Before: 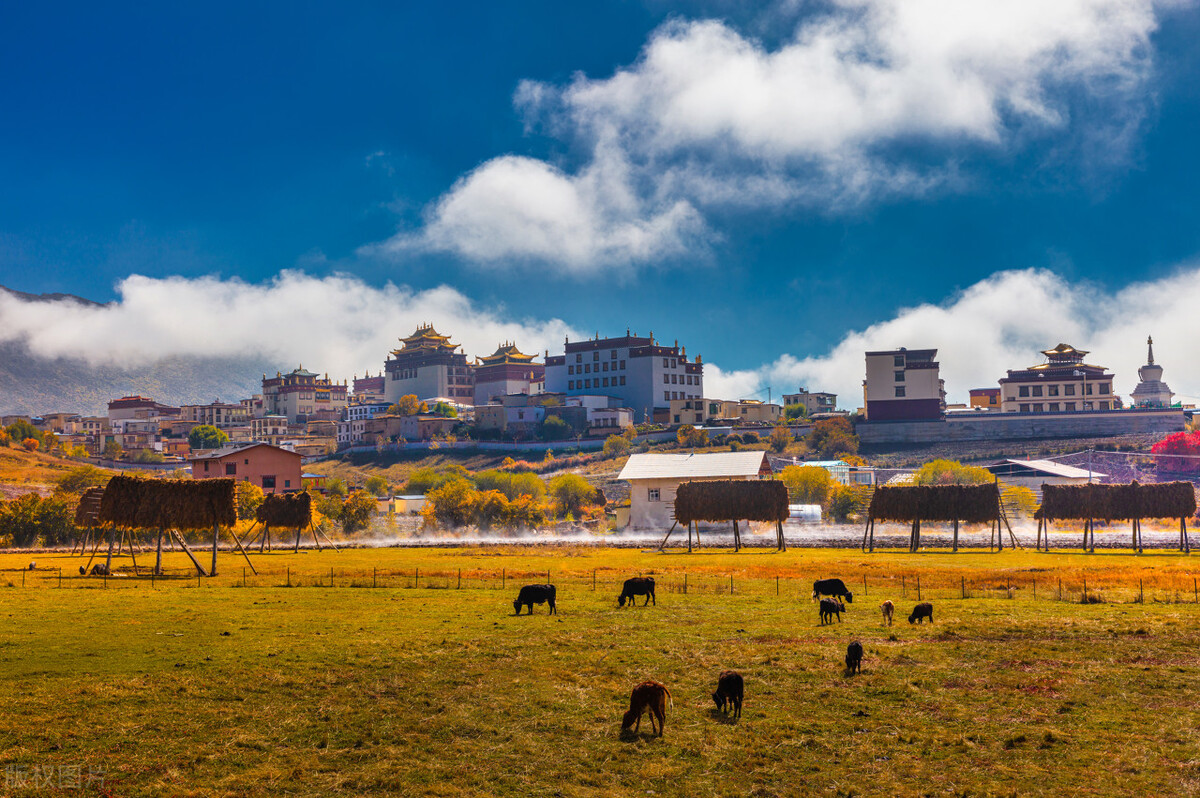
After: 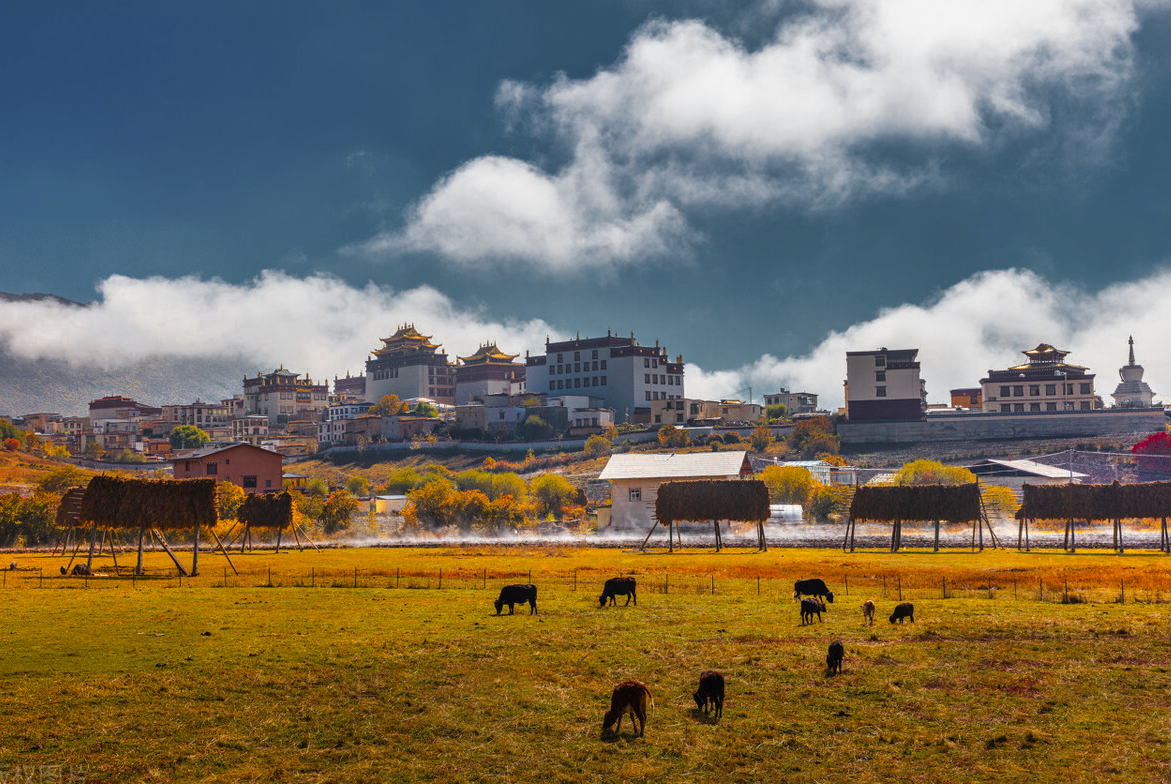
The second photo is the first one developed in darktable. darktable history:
crop and rotate: left 1.59%, right 0.767%, bottom 1.64%
color zones: curves: ch0 [(0.035, 0.242) (0.25, 0.5) (0.384, 0.214) (0.488, 0.255) (0.75, 0.5)]; ch1 [(0.063, 0.379) (0.25, 0.5) (0.354, 0.201) (0.489, 0.085) (0.729, 0.271)]; ch2 [(0.25, 0.5) (0.38, 0.517) (0.442, 0.51) (0.735, 0.456)]
